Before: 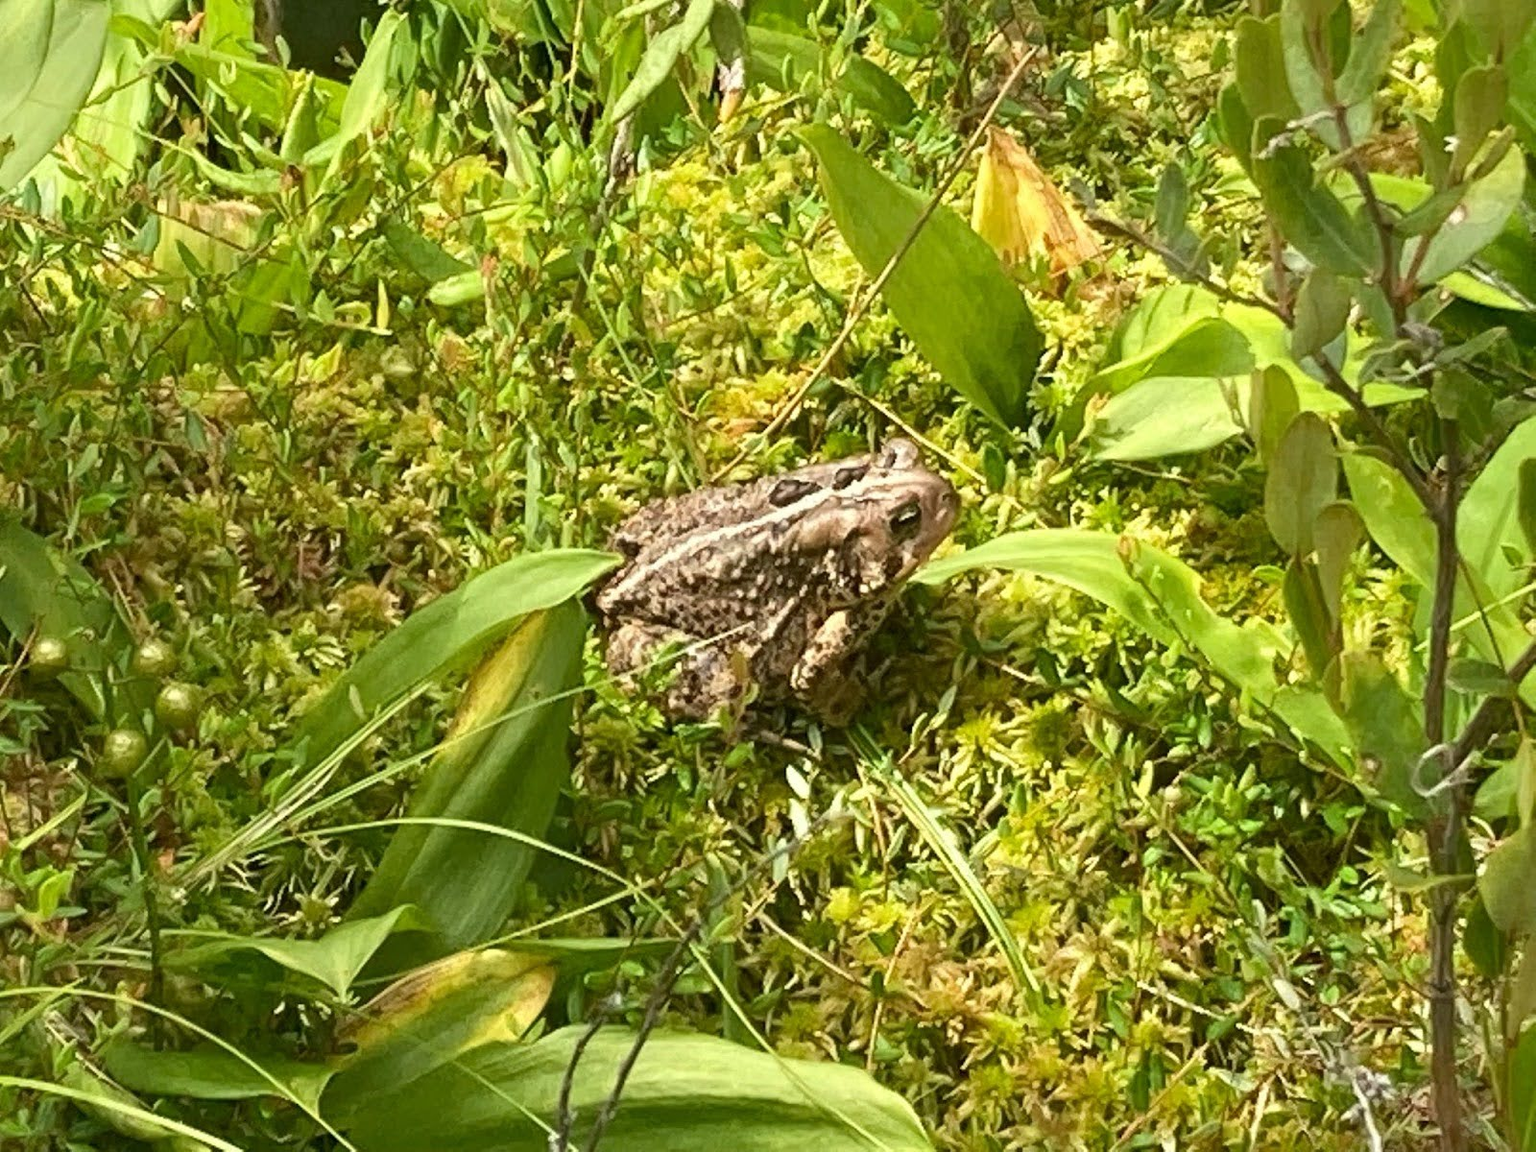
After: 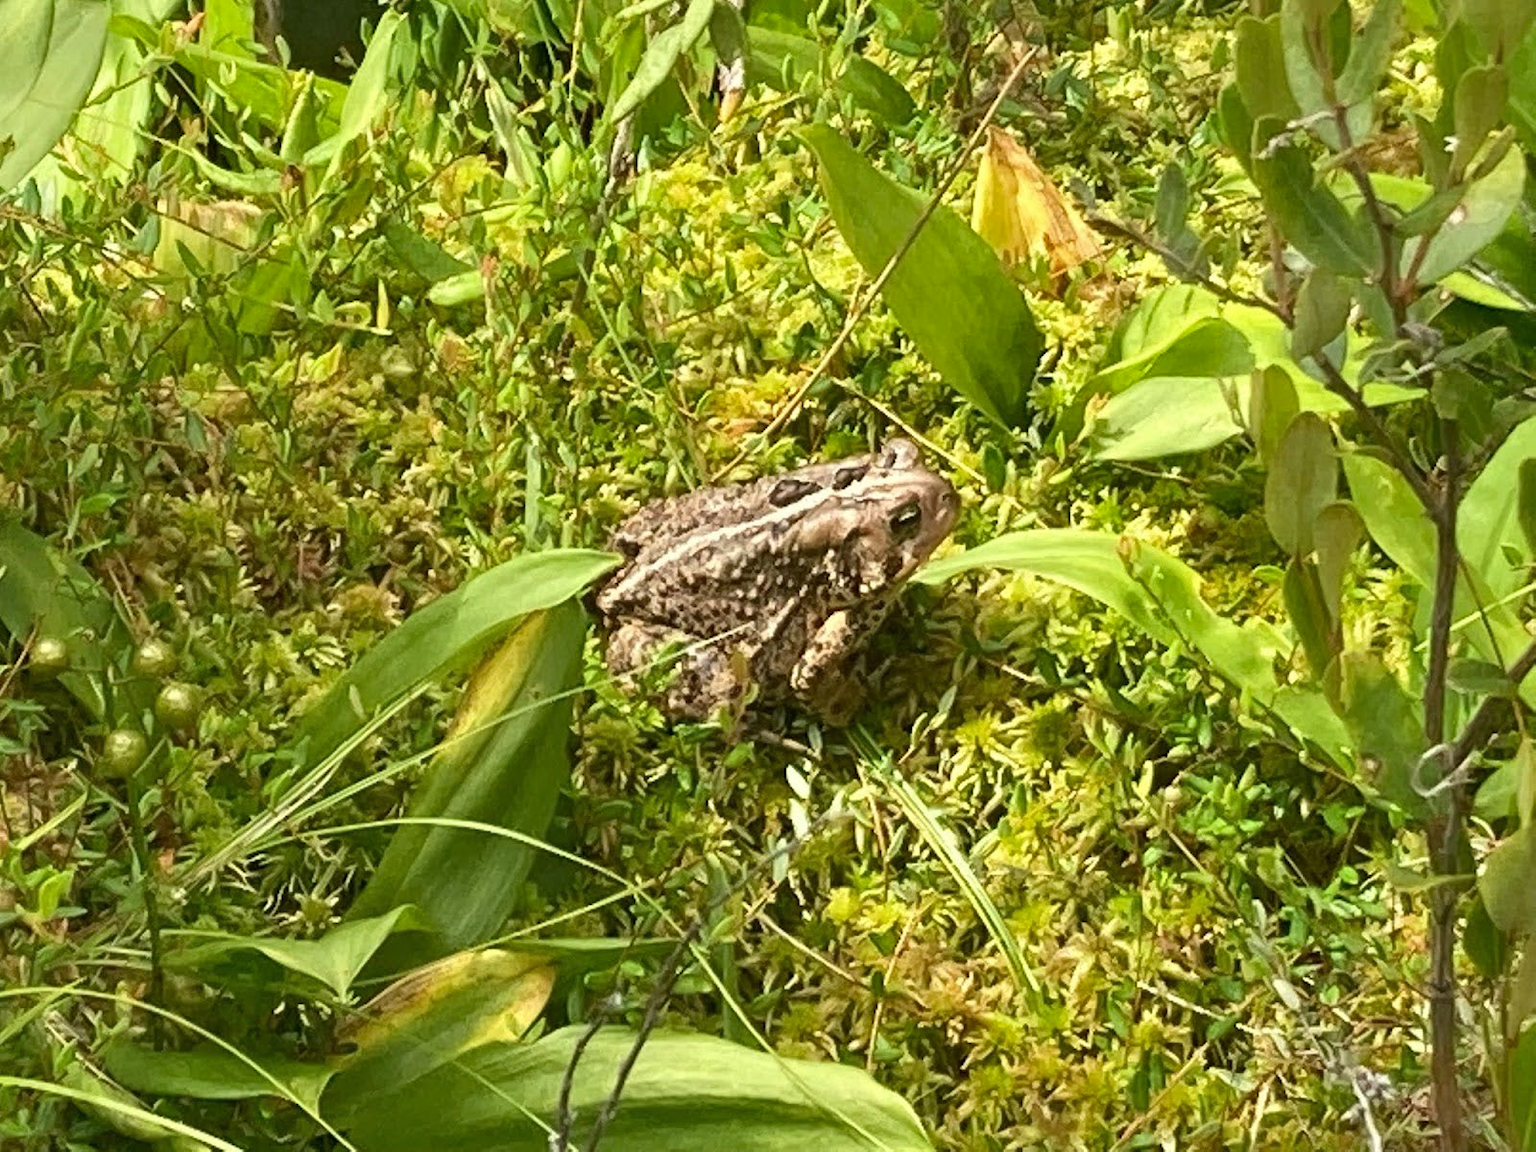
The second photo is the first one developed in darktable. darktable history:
shadows and highlights: shadows 20.77, highlights -37.15, soften with gaussian
